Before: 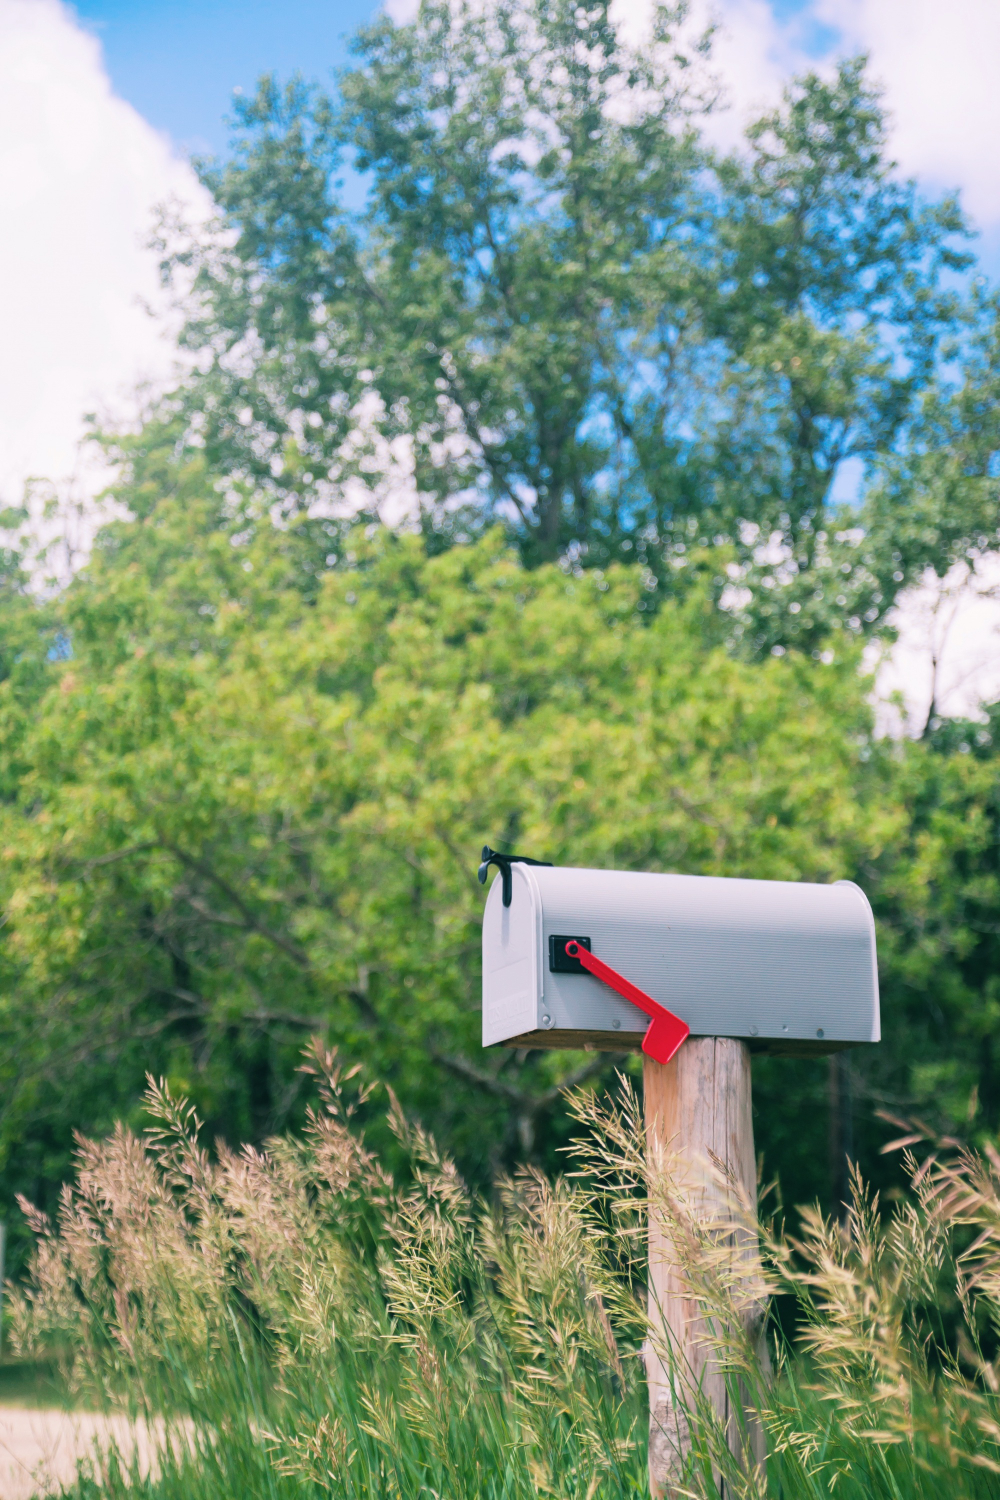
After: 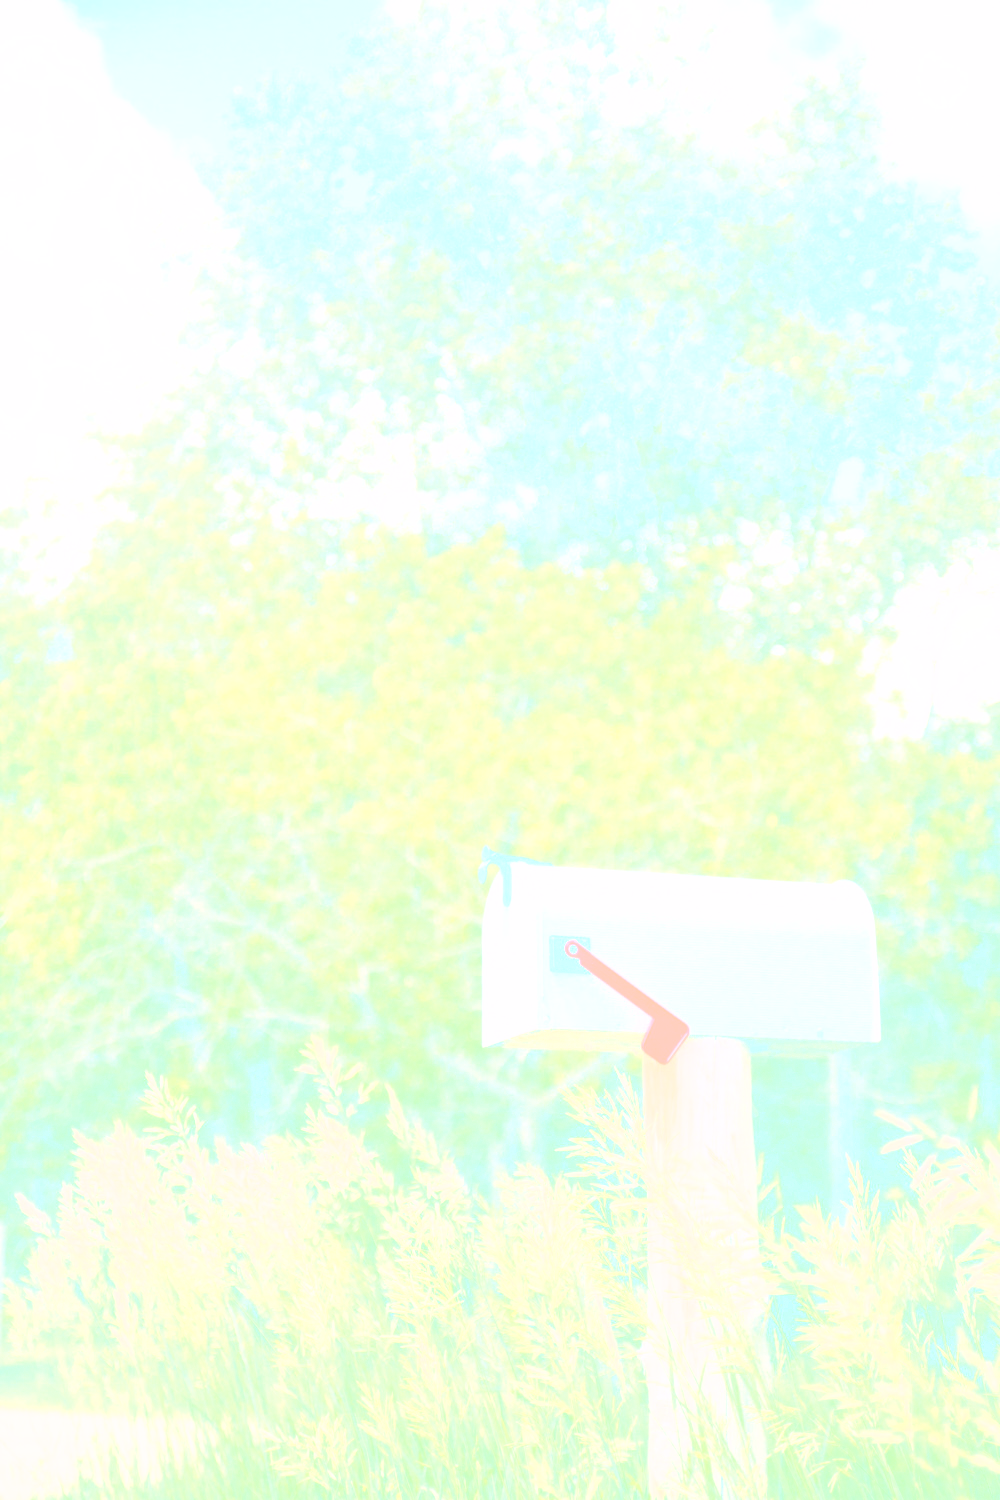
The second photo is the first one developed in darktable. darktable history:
exposure: exposure 7.954 EV, compensate highlight preservation false
shadows and highlights: on, module defaults
